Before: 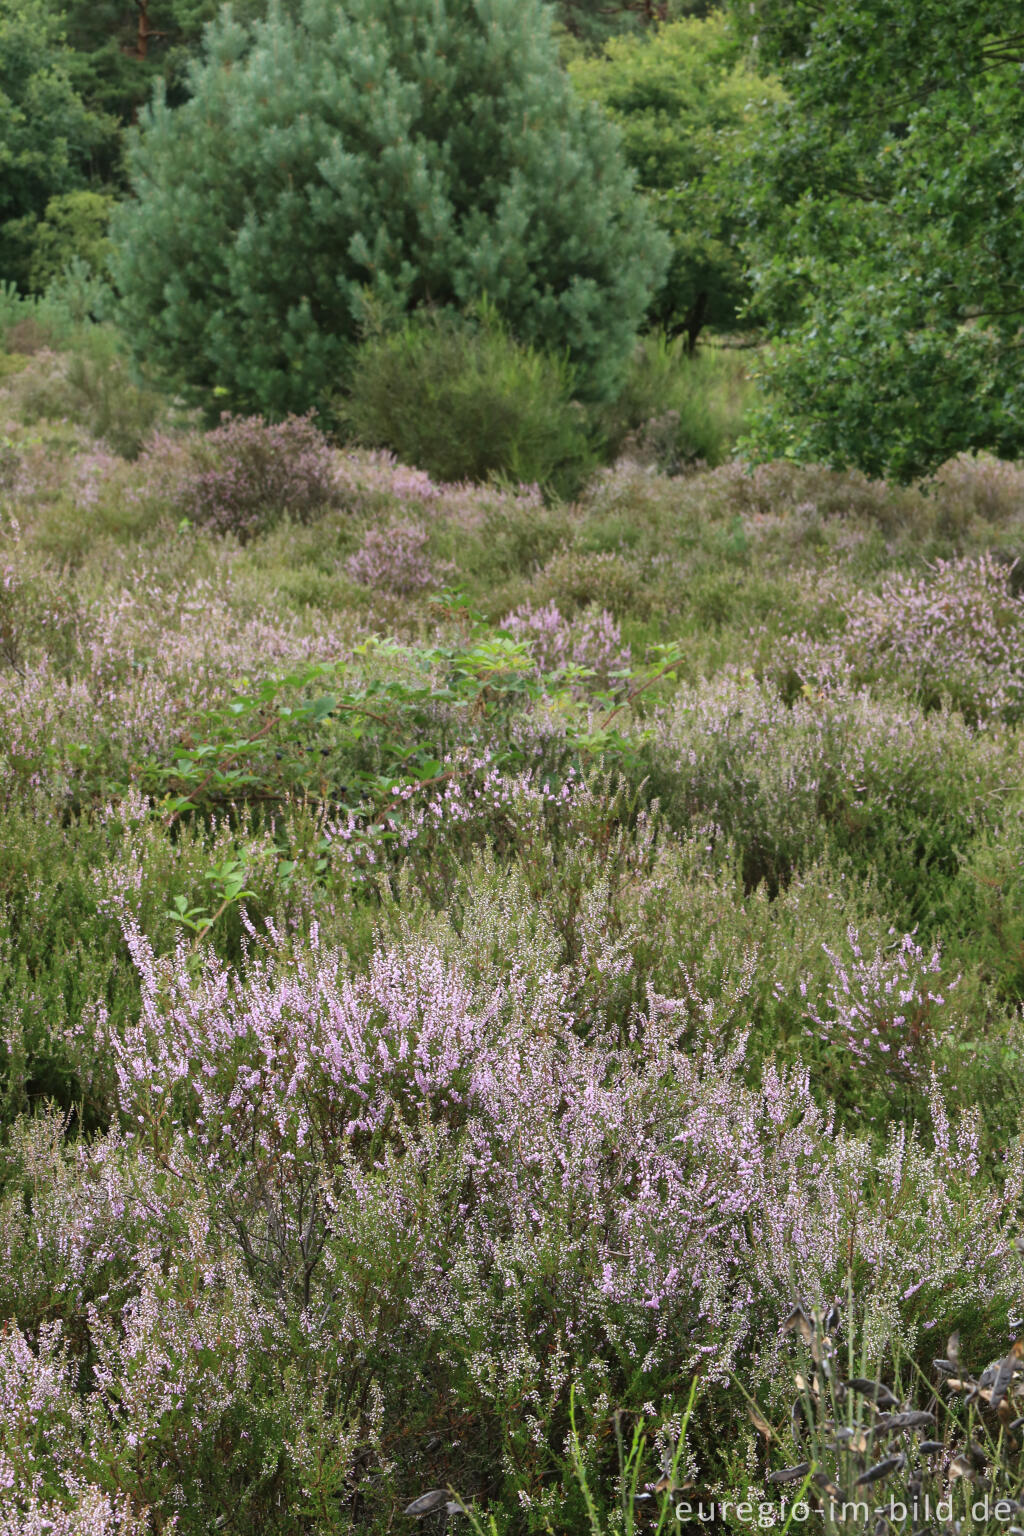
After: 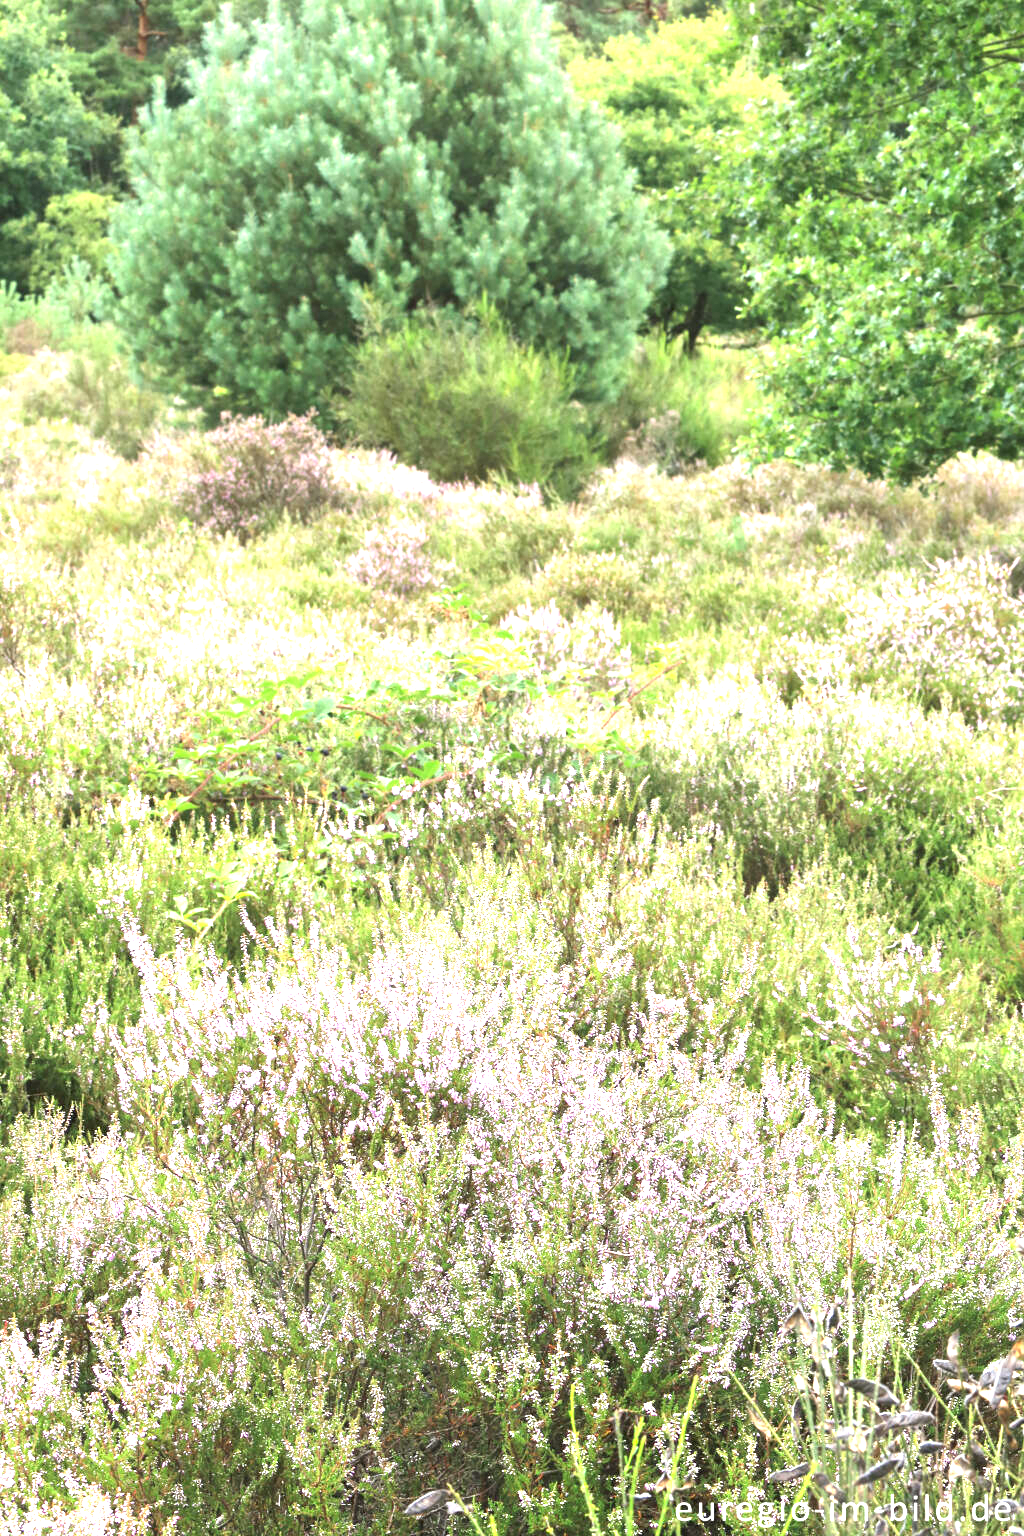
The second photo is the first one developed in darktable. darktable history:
exposure: black level correction 0, exposure 2.097 EV, compensate exposure bias true, compensate highlight preservation false
